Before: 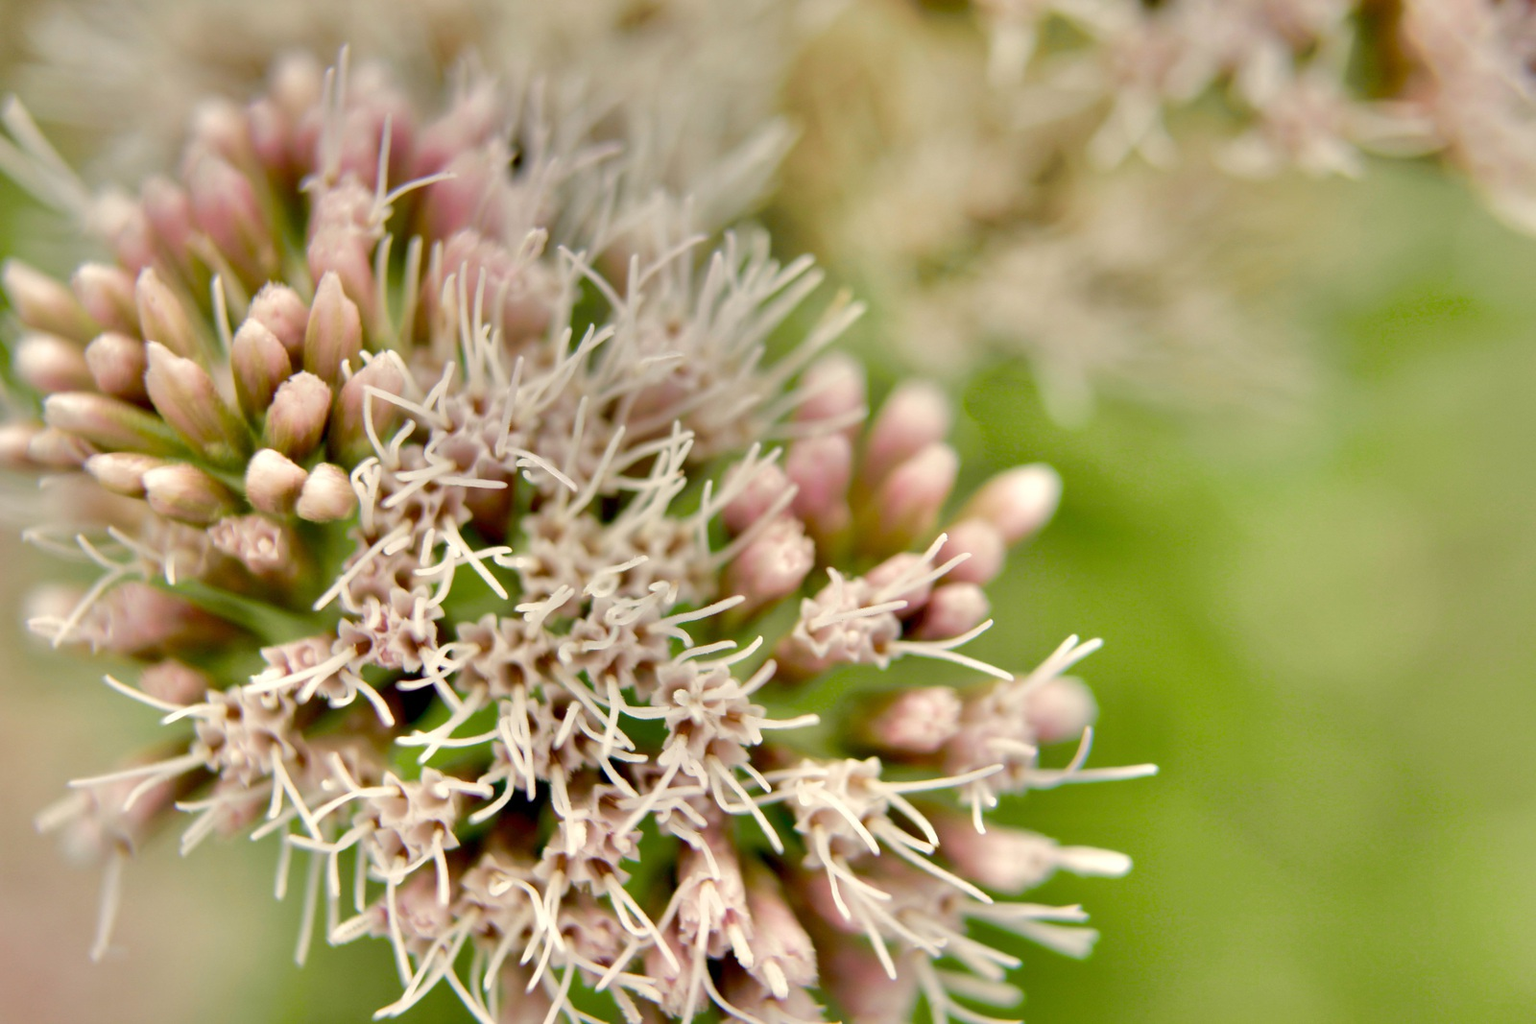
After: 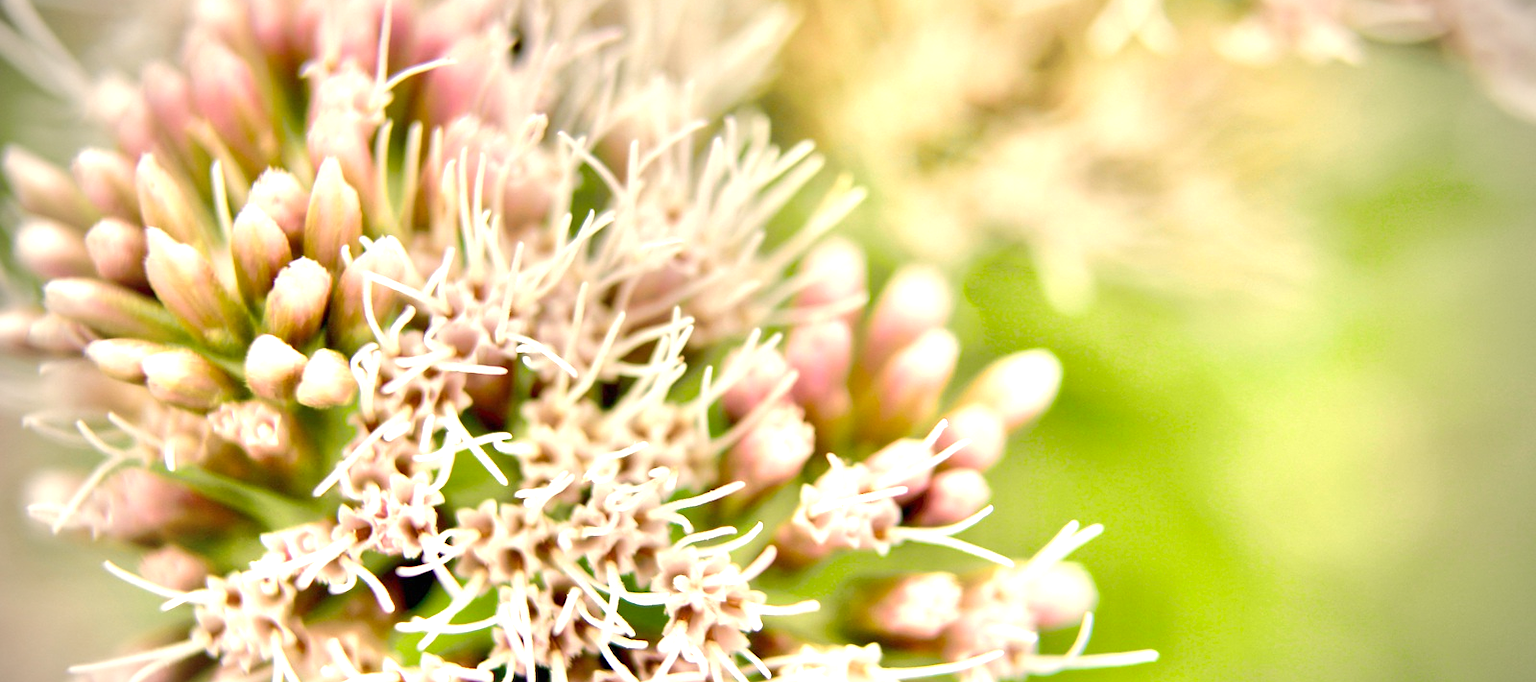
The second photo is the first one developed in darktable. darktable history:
tone equalizer: on, module defaults
color correction: highlights a* 3.84, highlights b* 5.07
exposure: black level correction 0, exposure 1.1 EV, compensate exposure bias true, compensate highlight preservation false
sharpen: amount 0.2
vignetting: fall-off start 75%, brightness -0.692, width/height ratio 1.084
crop: top 11.166%, bottom 22.168%
